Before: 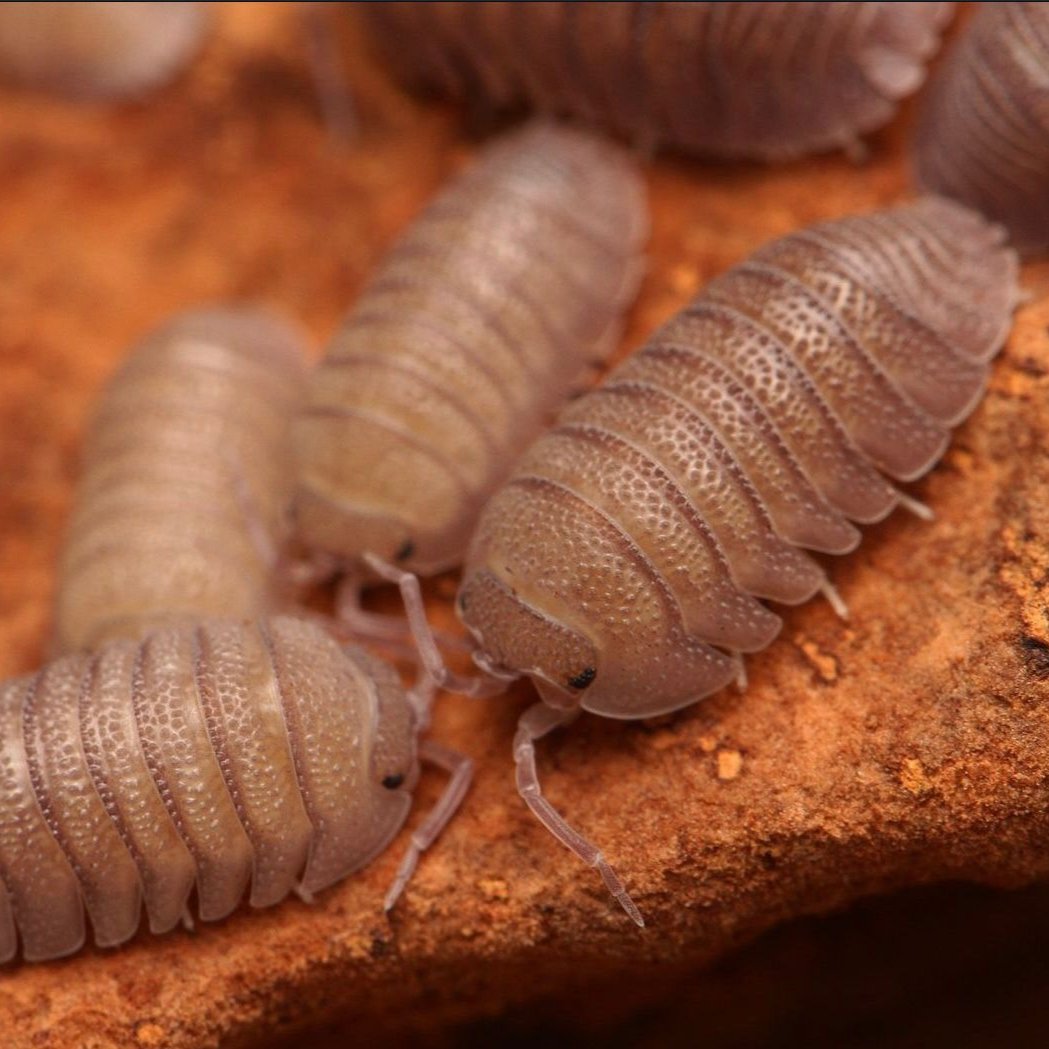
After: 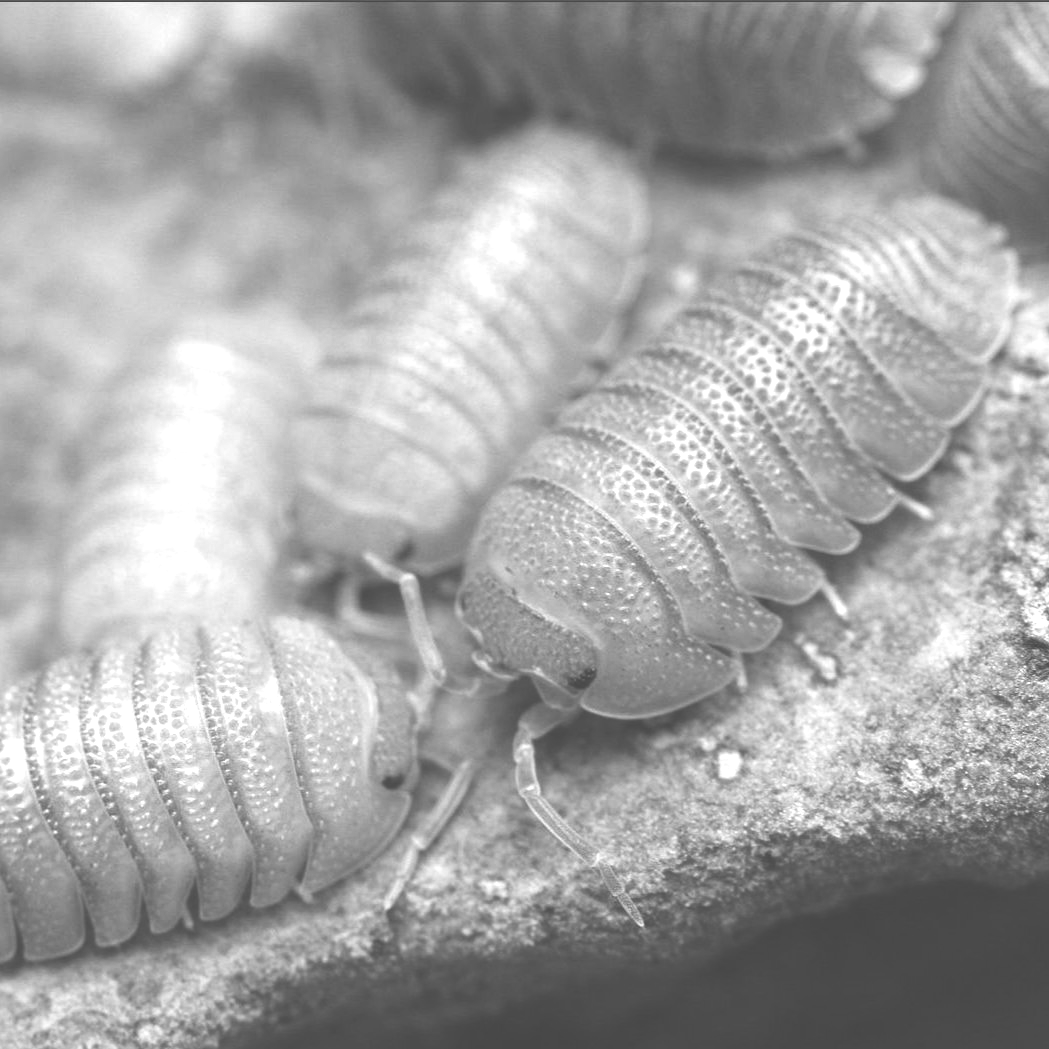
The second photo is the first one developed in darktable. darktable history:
monochrome: on, module defaults
exposure: black level correction -0.023, exposure 1.397 EV, compensate highlight preservation false
